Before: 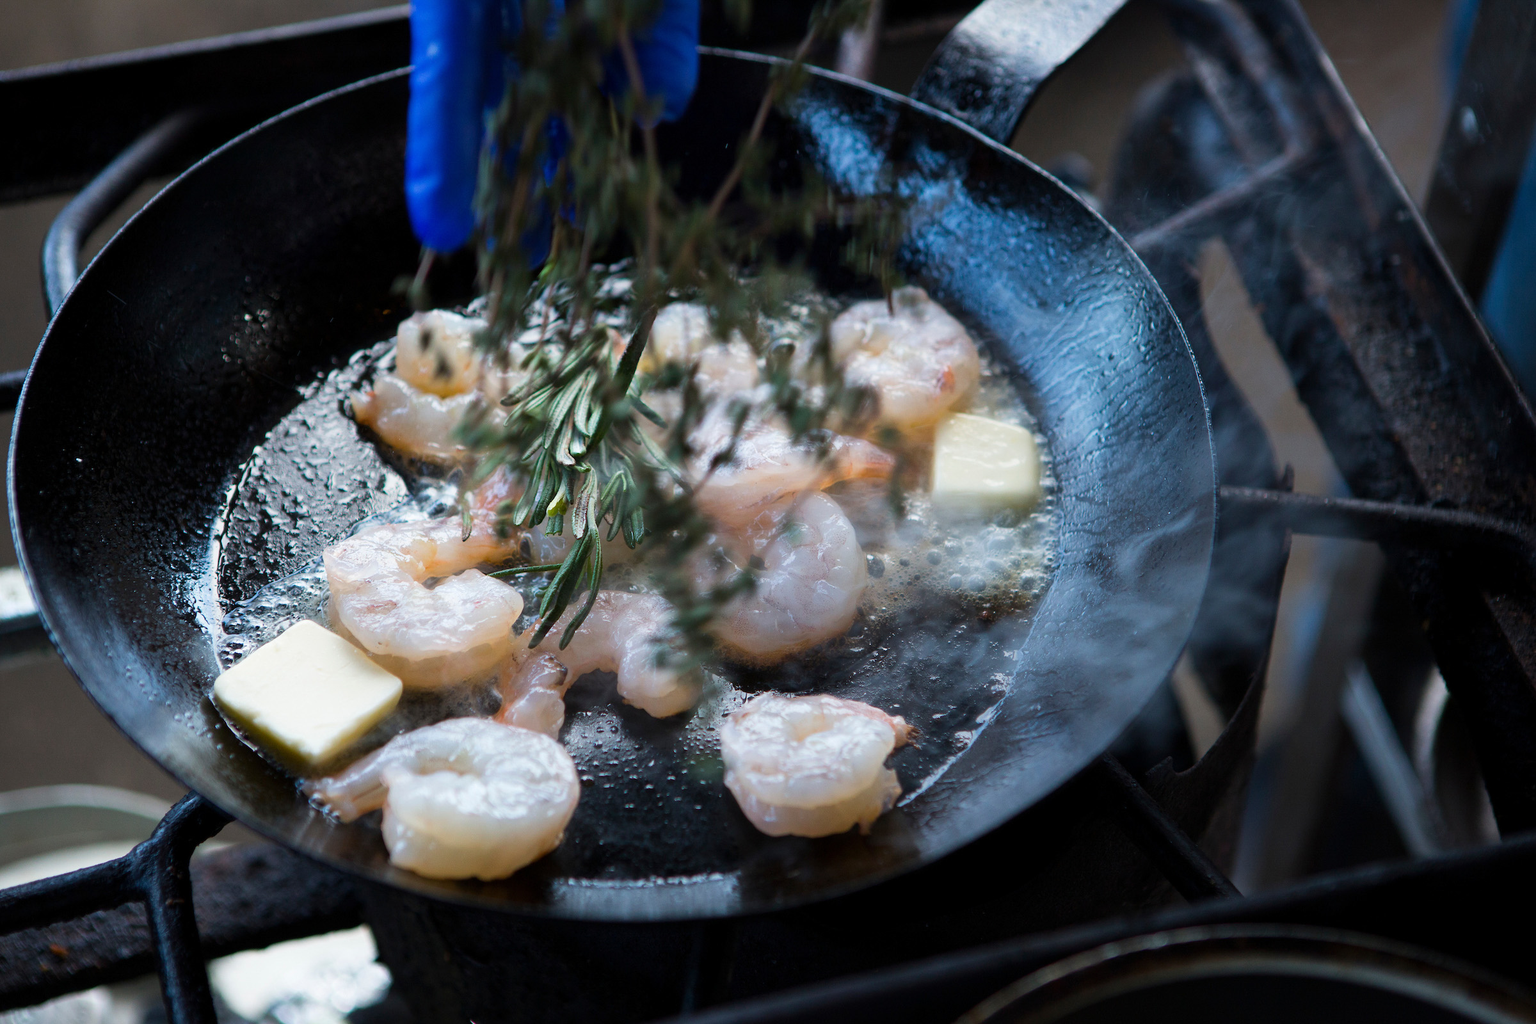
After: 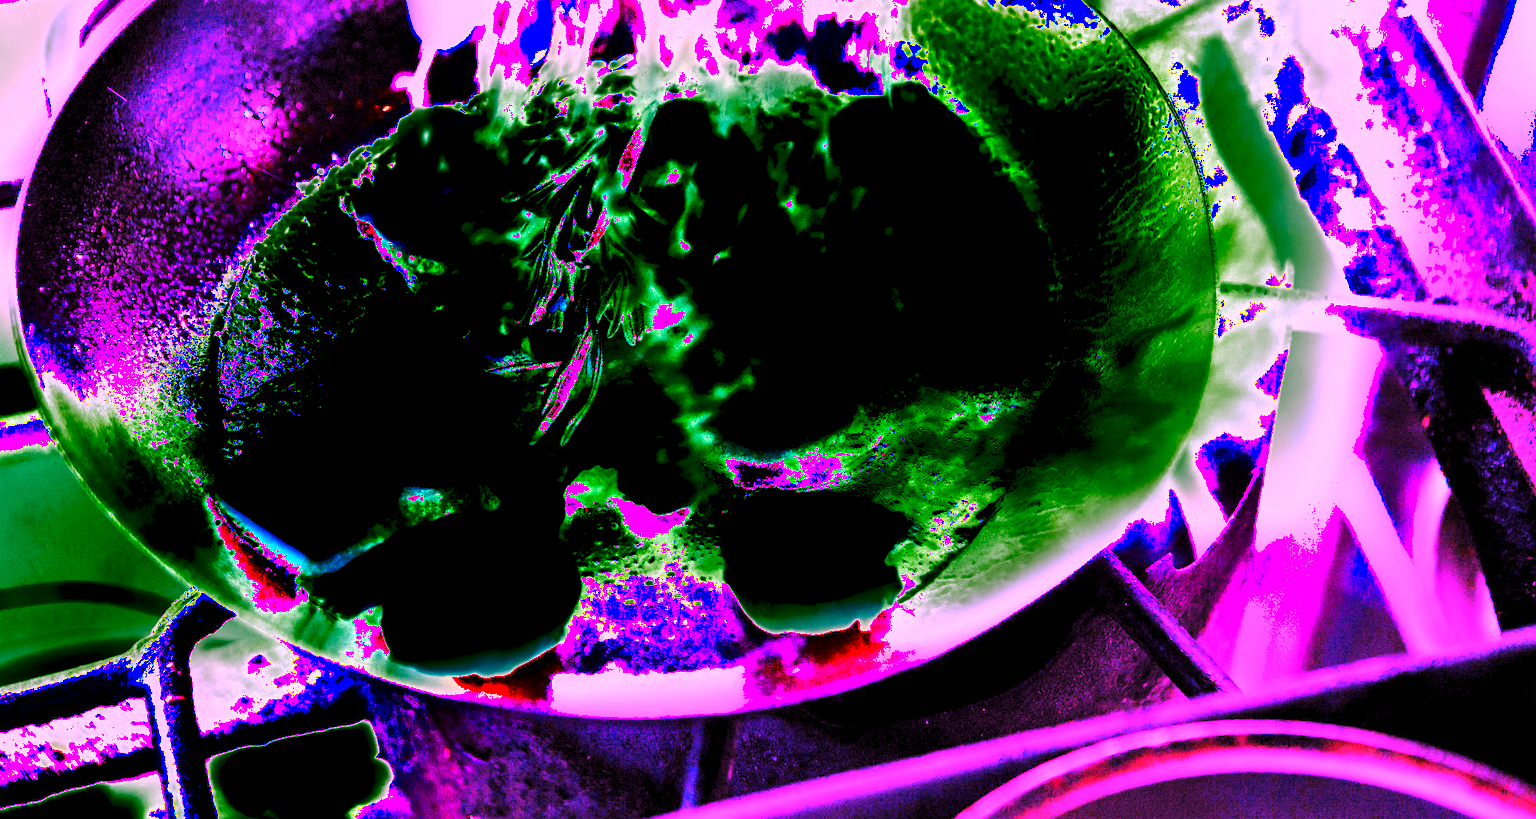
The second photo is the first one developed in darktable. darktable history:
tone curve: curves: ch0 [(0, 0) (0.004, 0.001) (0.133, 0.112) (0.325, 0.362) (0.832, 0.893) (1, 1)], color space Lab, linked channels, preserve colors none
crop and rotate: top 19.998%
white balance: red 8, blue 8
exposure: black level correction 0, exposure 1.9 EV, compensate highlight preservation false
shadows and highlights: soften with gaussian
